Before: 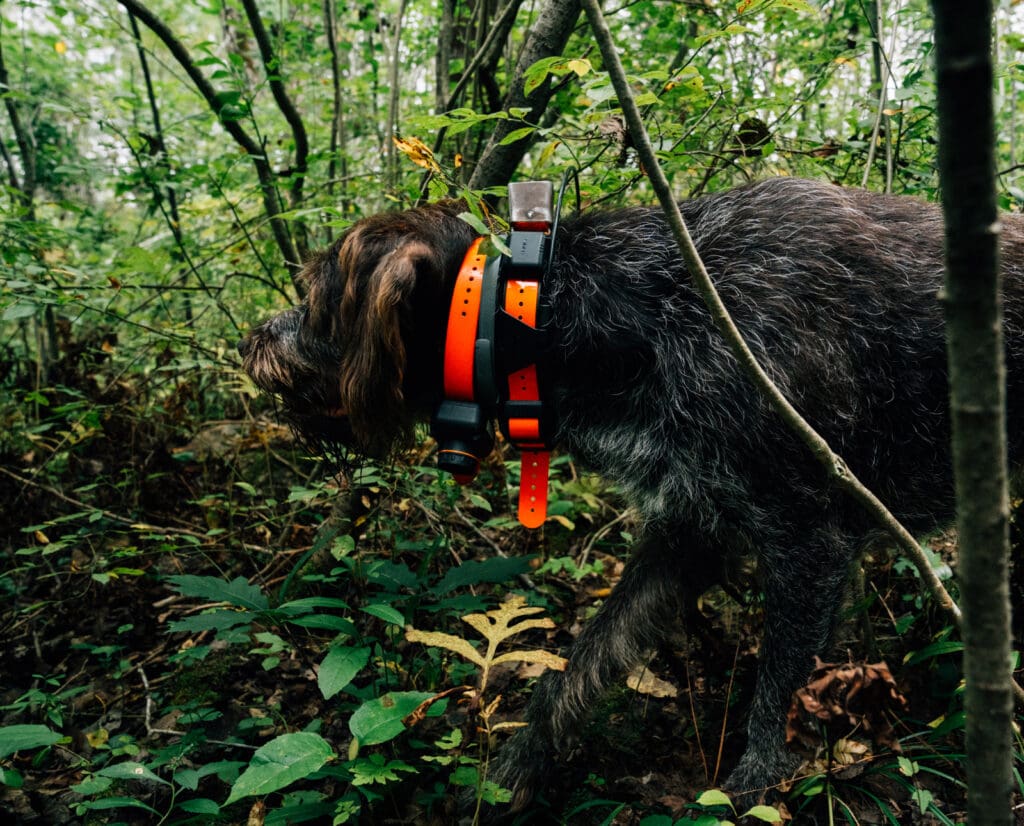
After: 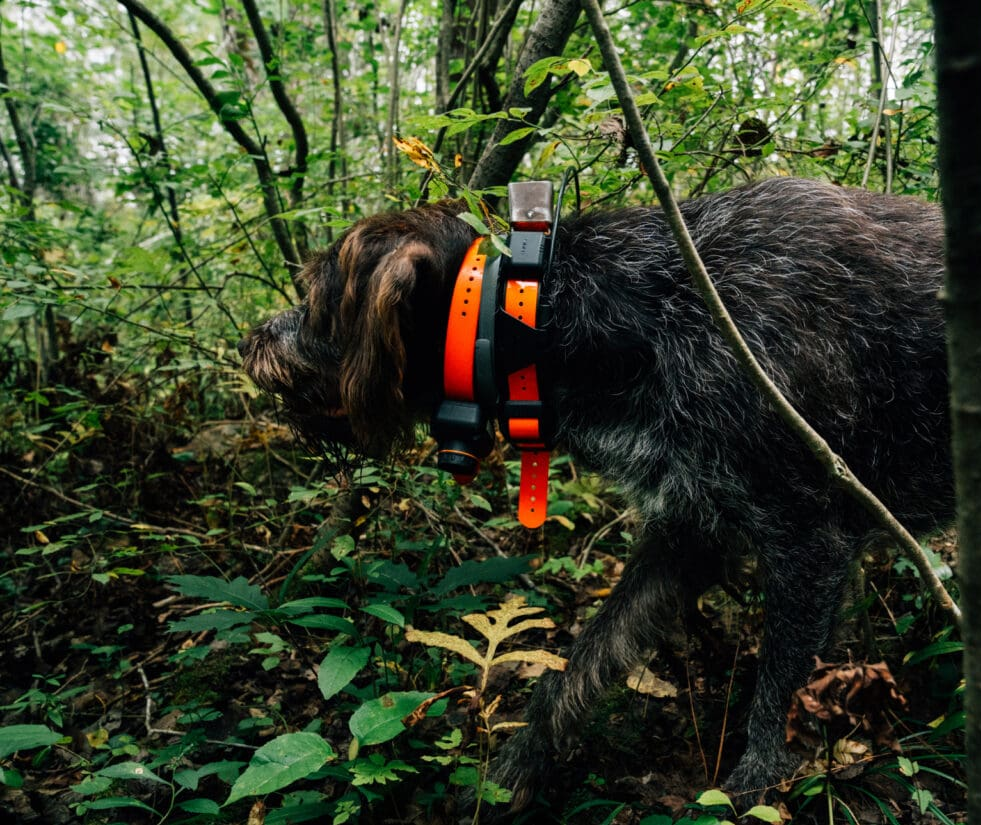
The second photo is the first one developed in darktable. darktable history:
tone equalizer: on, module defaults
crop: right 4.126%, bottom 0.031%
